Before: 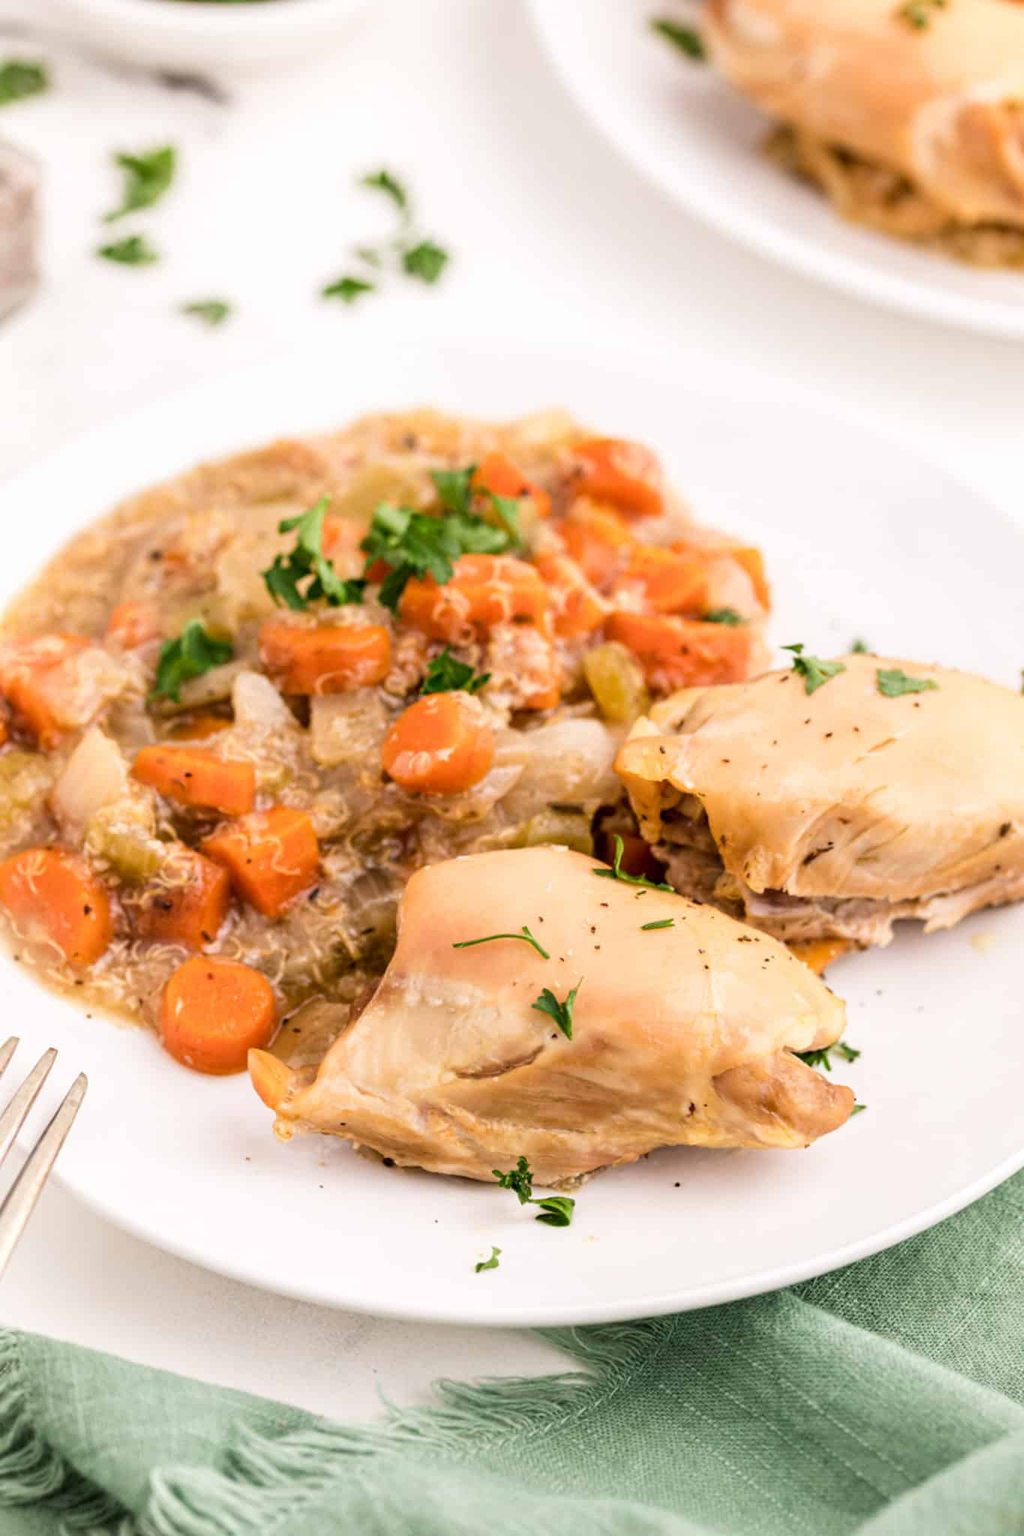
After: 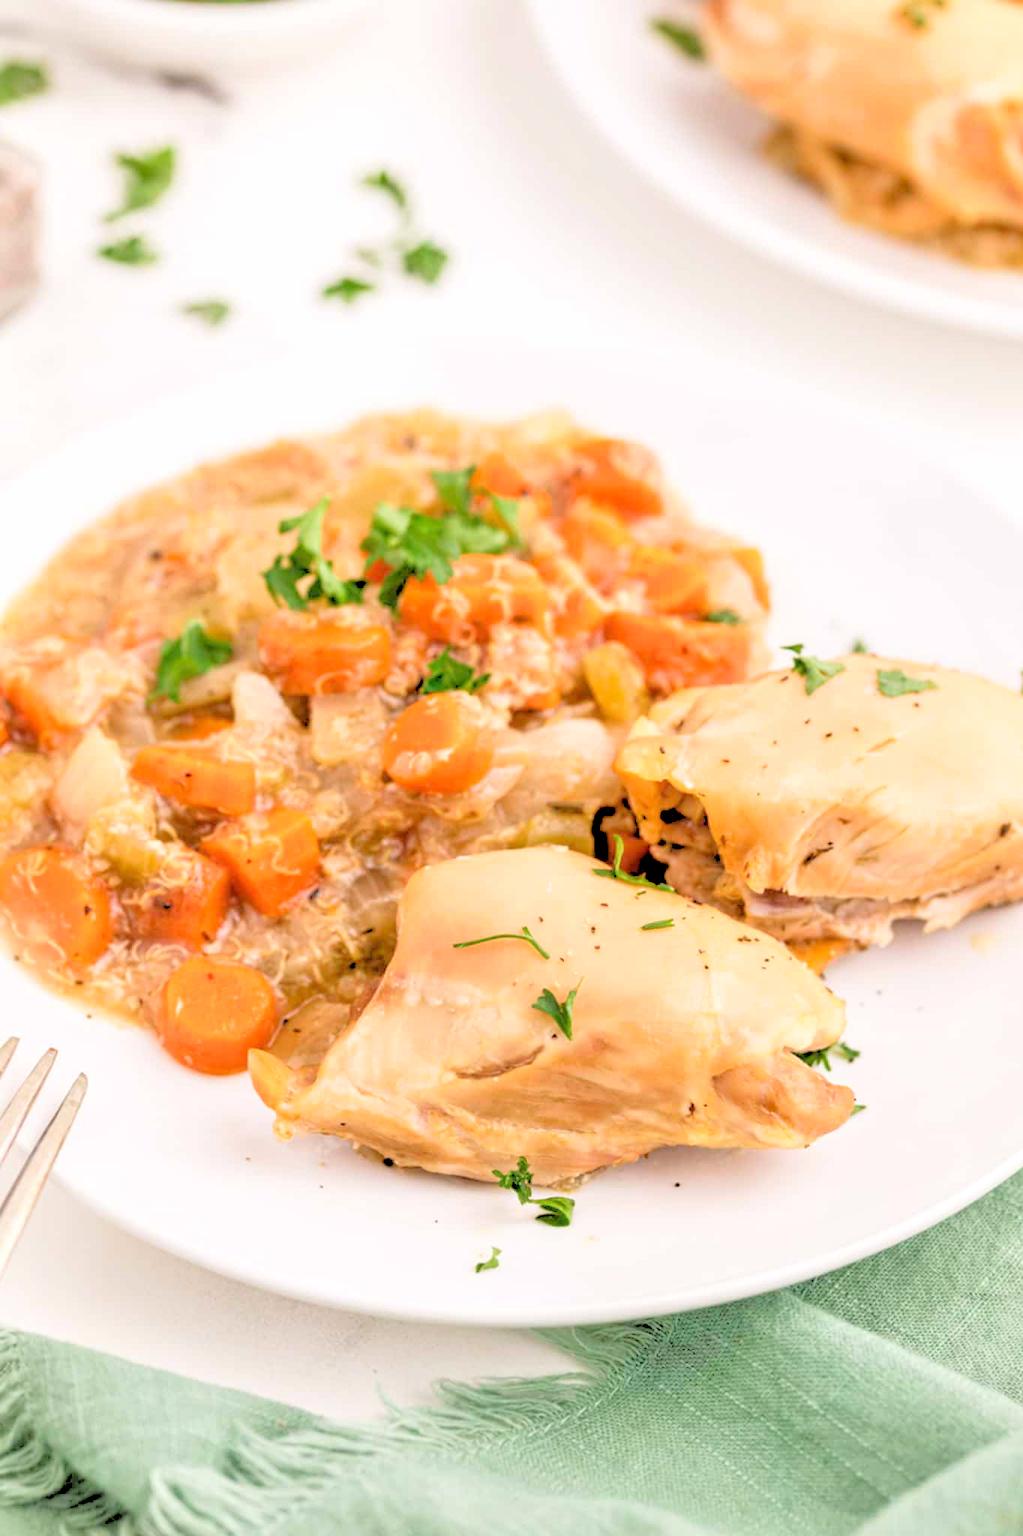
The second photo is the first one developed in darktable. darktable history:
tone equalizer: -7 EV 0.15 EV, -6 EV 0.6 EV, -5 EV 1.15 EV, -4 EV 1.33 EV, -3 EV 1.15 EV, -2 EV 0.6 EV, -1 EV 0.15 EV, mask exposure compensation -0.5 EV
rgb levels: levels [[0.027, 0.429, 0.996], [0, 0.5, 1], [0, 0.5, 1]]
